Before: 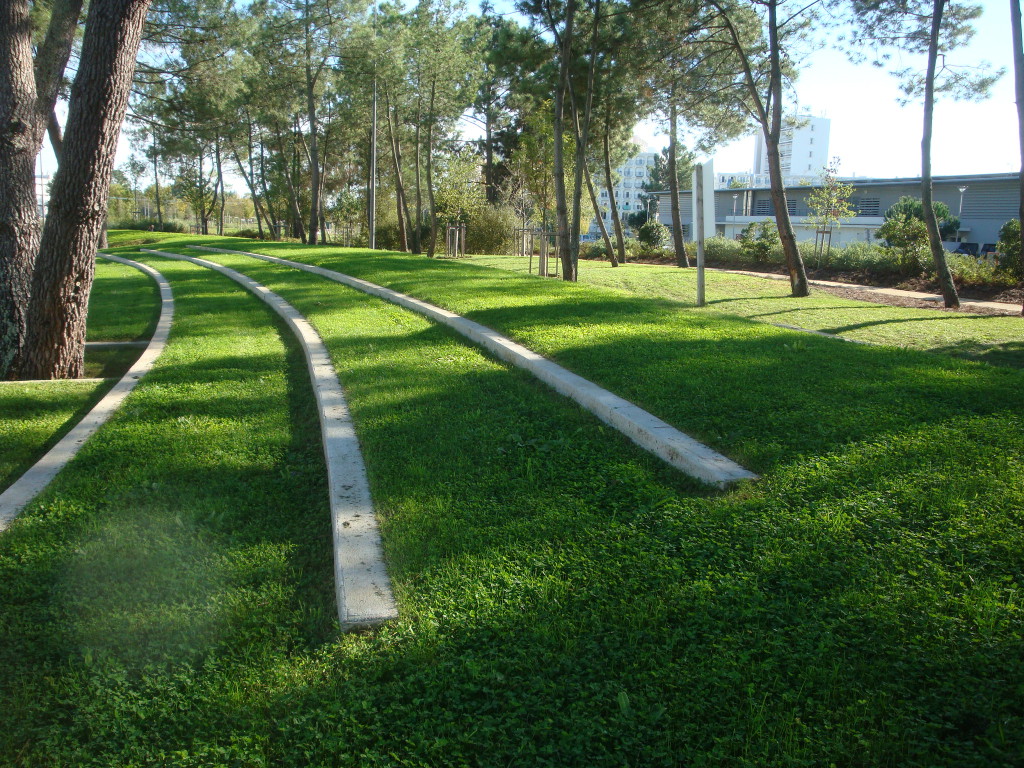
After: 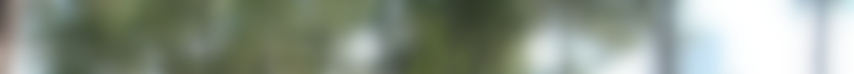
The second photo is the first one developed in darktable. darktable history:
lowpass: on, module defaults
crop and rotate: left 9.644%, top 9.491%, right 6.021%, bottom 80.509%
rotate and perspective: rotation -1°, crop left 0.011, crop right 0.989, crop top 0.025, crop bottom 0.975
